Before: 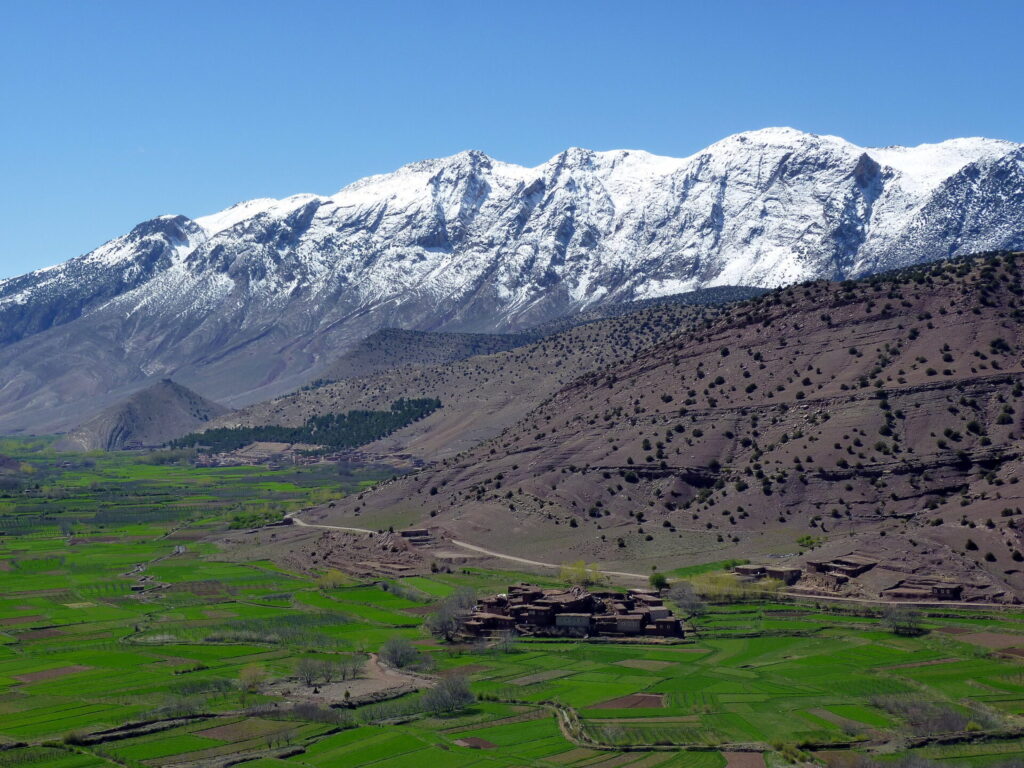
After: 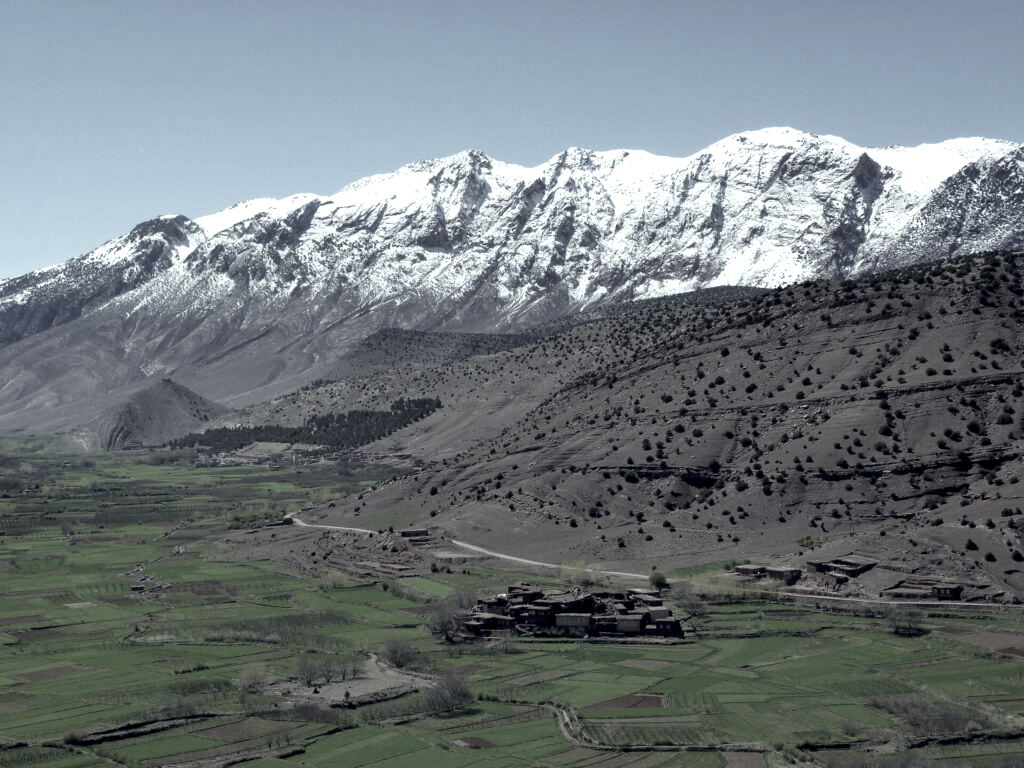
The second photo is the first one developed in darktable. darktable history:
local contrast: highlights 105%, shadows 102%, detail 119%, midtone range 0.2
color balance rgb: highlights gain › luminance 19.802%, highlights gain › chroma 2.781%, highlights gain › hue 171.64°, global offset › chroma 0.096%, global offset › hue 253.17°, perceptual saturation grading › global saturation 0.139%
color zones: curves: ch1 [(0, 0.153) (0.143, 0.15) (0.286, 0.151) (0.429, 0.152) (0.571, 0.152) (0.714, 0.151) (0.857, 0.151) (1, 0.153)]
